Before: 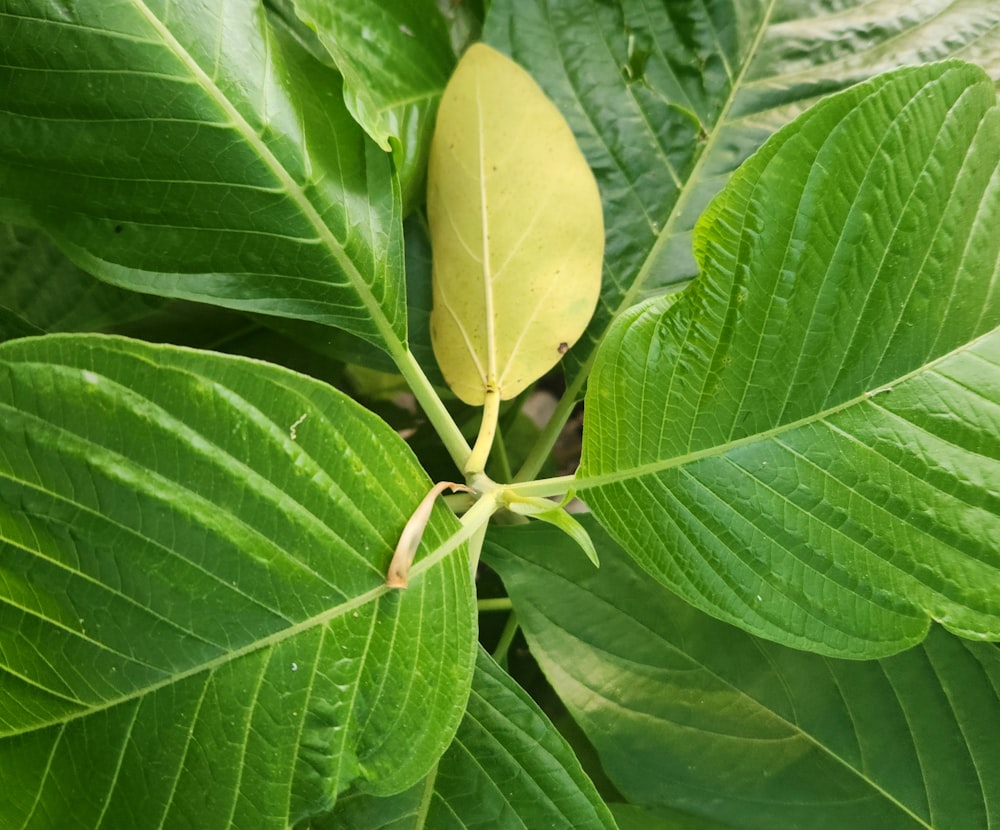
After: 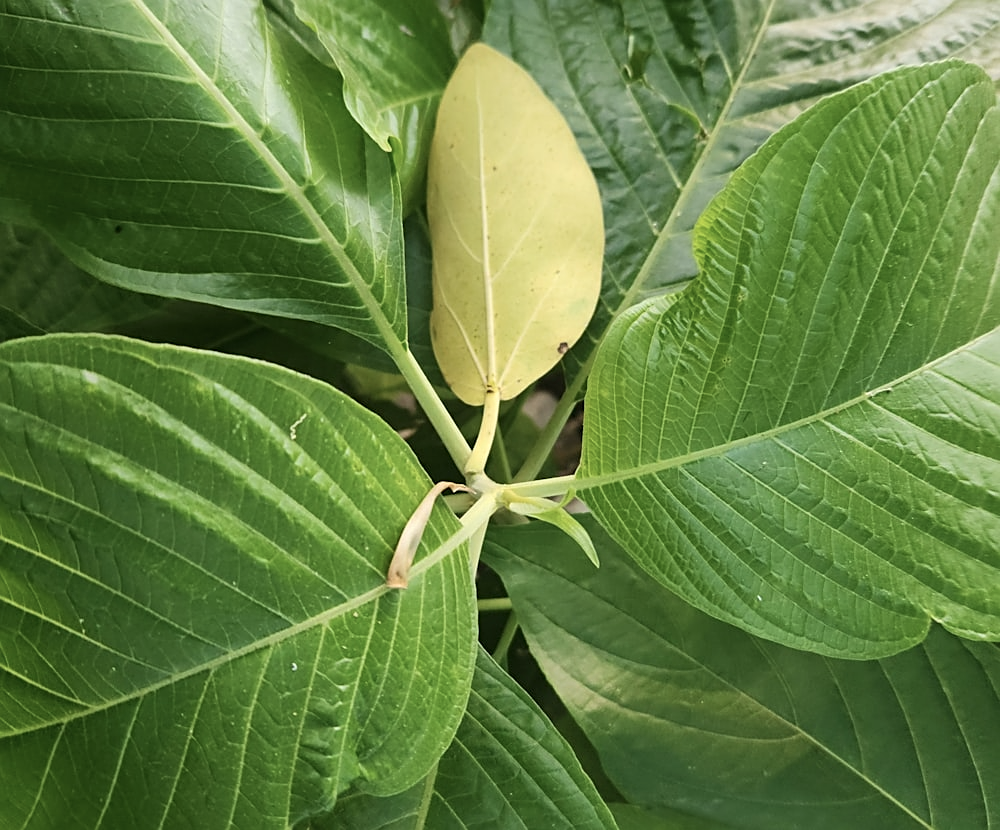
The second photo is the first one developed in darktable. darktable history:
sharpen: on, module defaults
contrast brightness saturation: contrast 0.06, brightness -0.01, saturation -0.23
